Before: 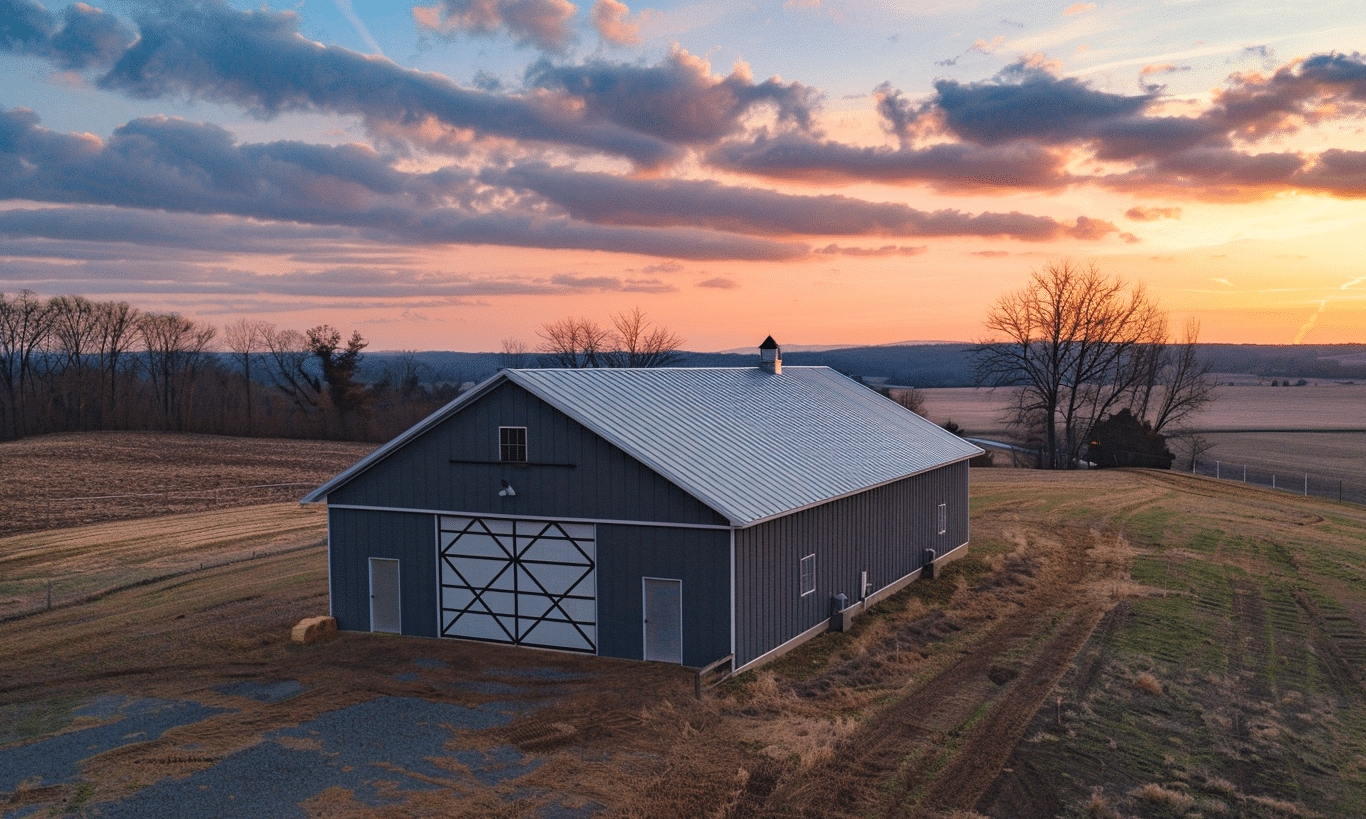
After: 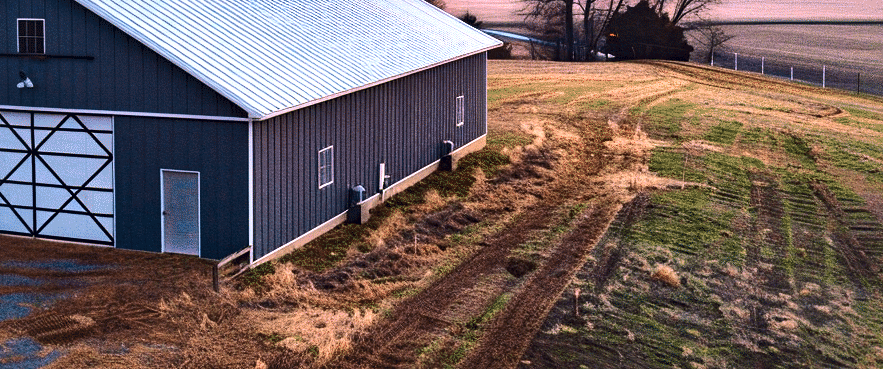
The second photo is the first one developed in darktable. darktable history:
exposure: black level correction 0, exposure 1.479 EV, compensate highlight preservation false
color correction: highlights b* -0.041, saturation 1.09
local contrast: mode bilateral grid, contrast 26, coarseness 60, detail 151%, midtone range 0.2
crop and rotate: left 35.297%, top 49.904%, bottom 4.922%
velvia: on, module defaults
contrast brightness saturation: contrast 0.202, brightness -0.109, saturation 0.096
